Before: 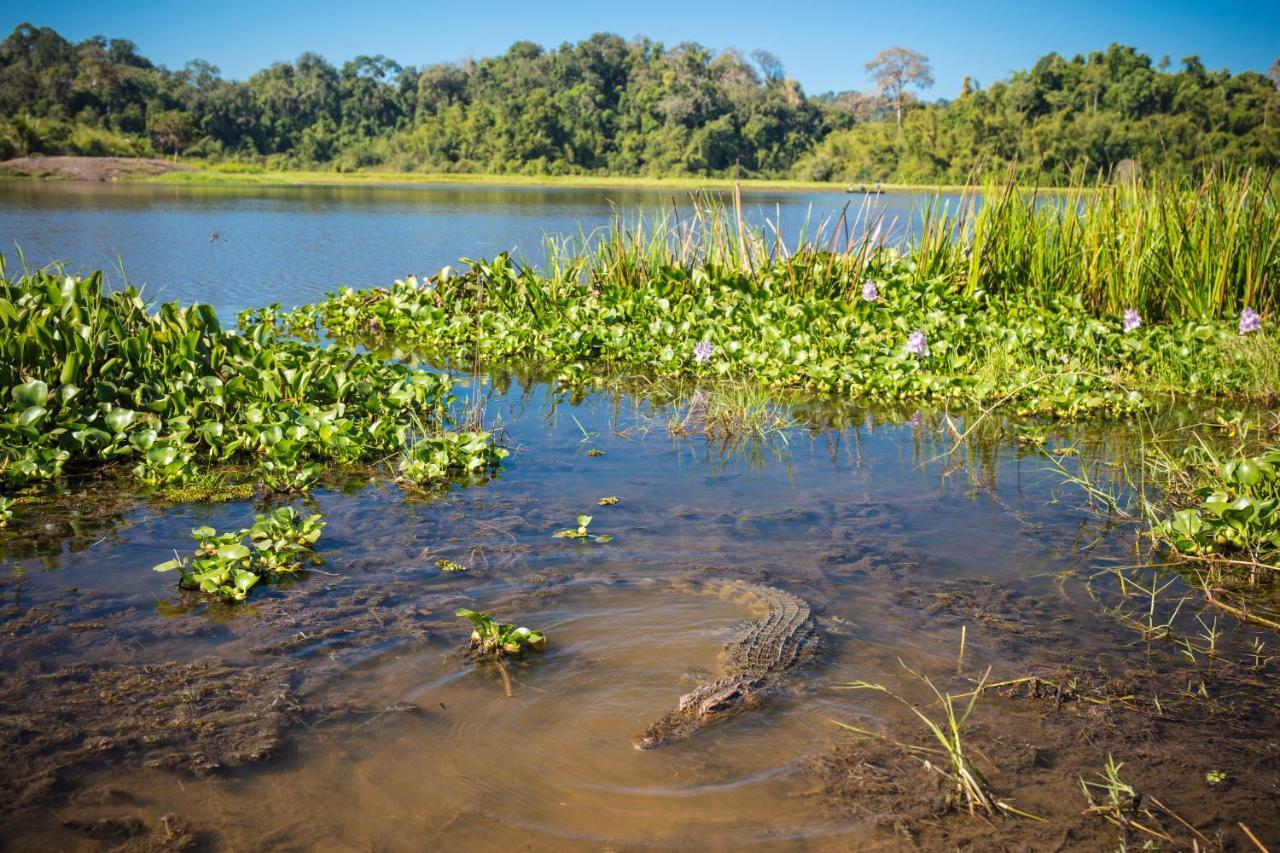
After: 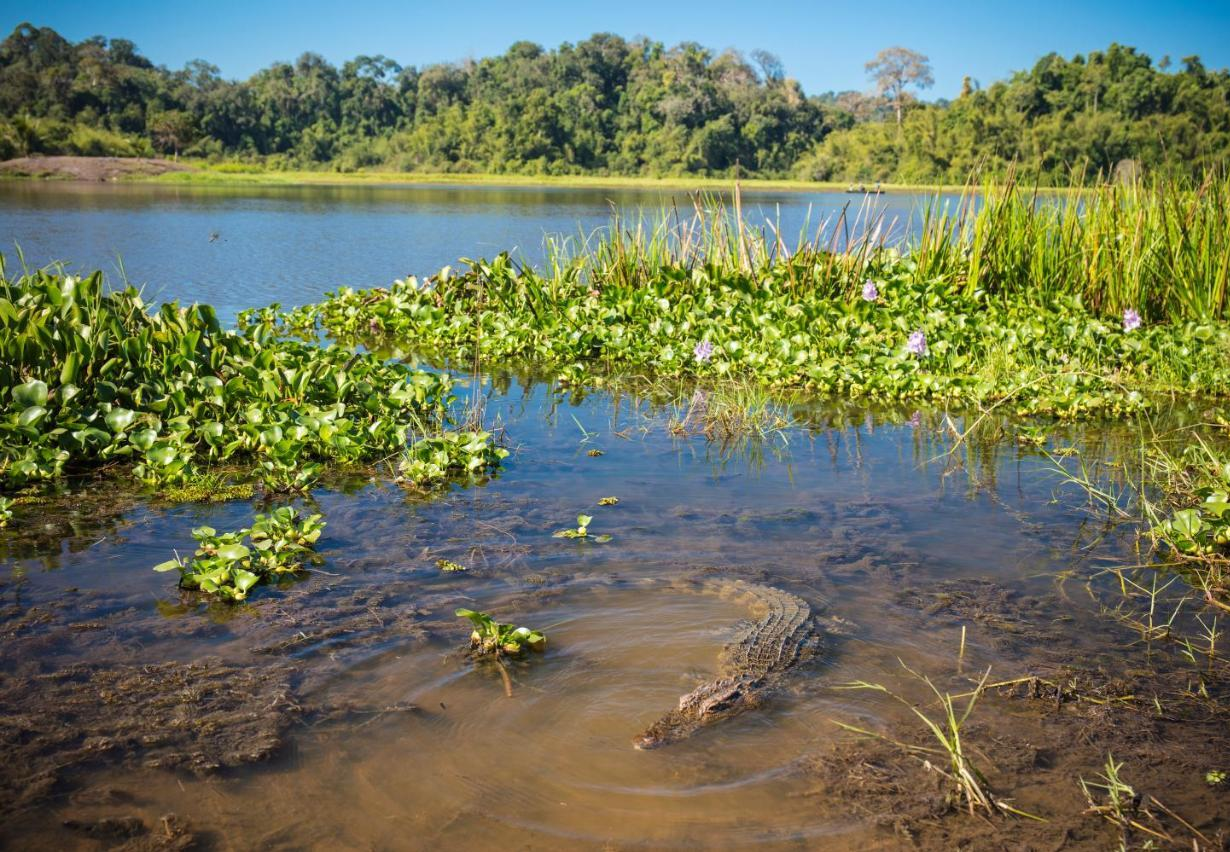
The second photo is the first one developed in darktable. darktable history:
crop: right 3.89%, bottom 0.048%
